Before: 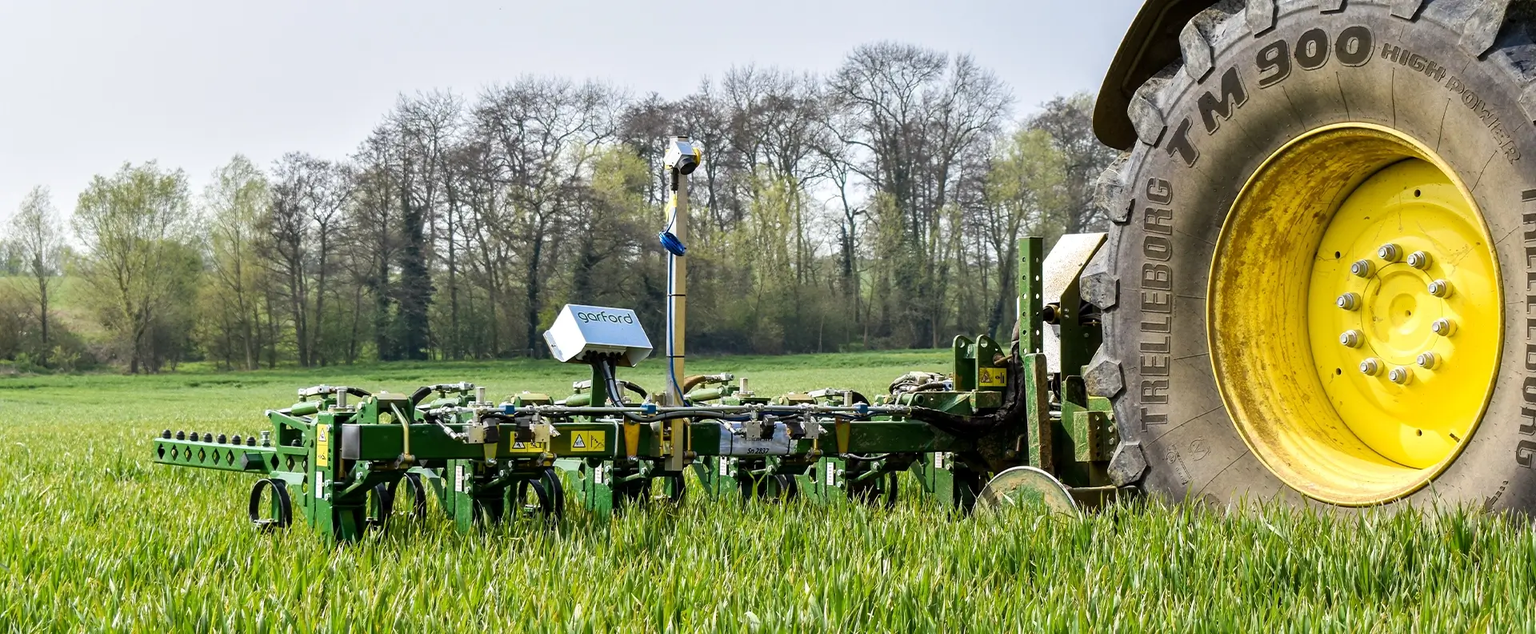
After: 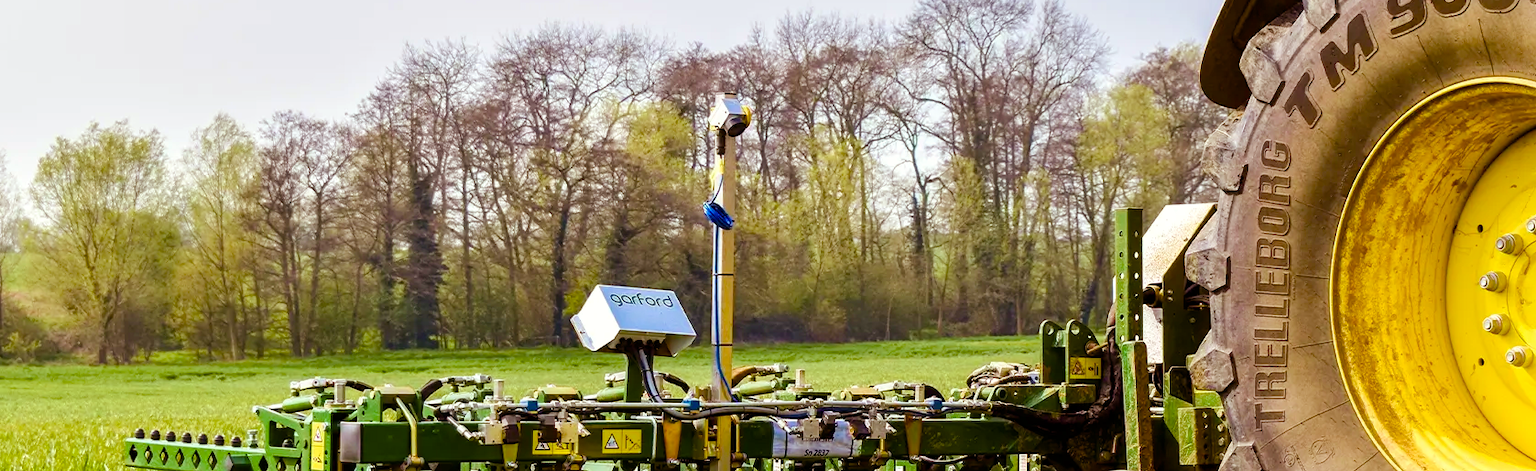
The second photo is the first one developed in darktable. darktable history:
velvia: on, module defaults
crop: left 2.96%, top 8.825%, right 9.652%, bottom 26.038%
color balance rgb: power › chroma 1.546%, power › hue 27°, perceptual saturation grading › global saturation 35.037%, perceptual saturation grading › highlights -25.677%, perceptual saturation grading › shadows 50.018%, perceptual brilliance grading › mid-tones 9.53%, perceptual brilliance grading › shadows 15.706%
